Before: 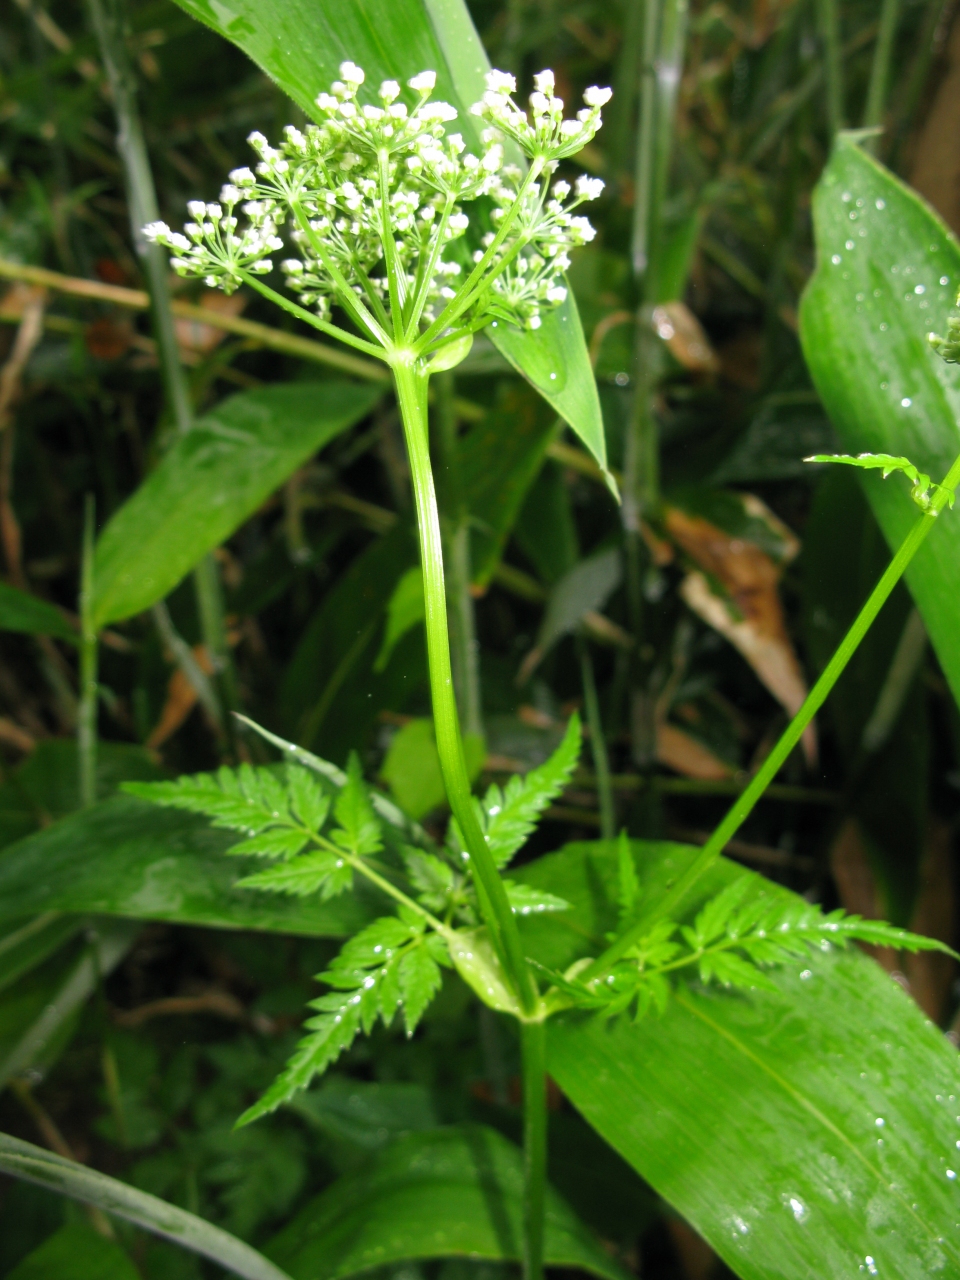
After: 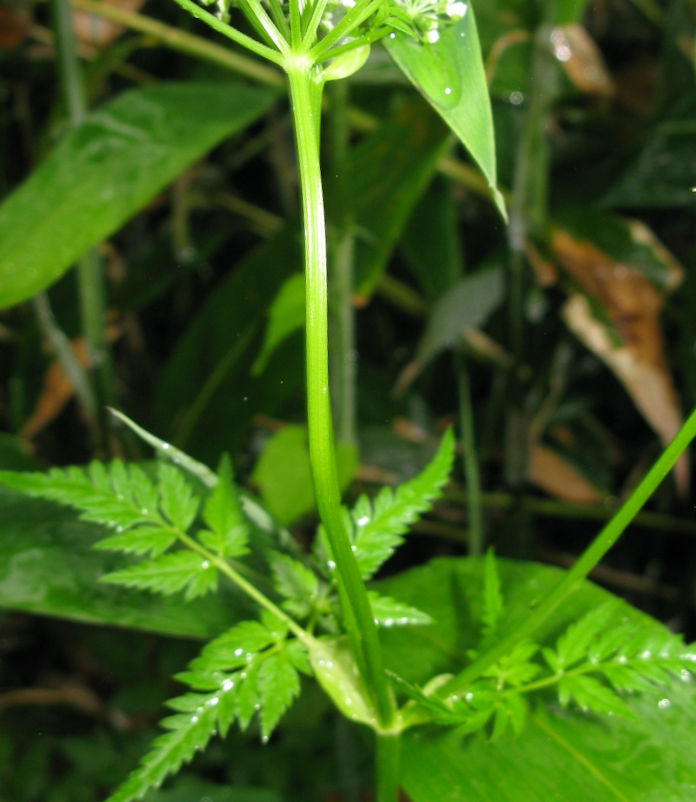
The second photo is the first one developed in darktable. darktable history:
crop and rotate: angle -3.44°, left 9.751%, top 20.601%, right 11.988%, bottom 11.795%
